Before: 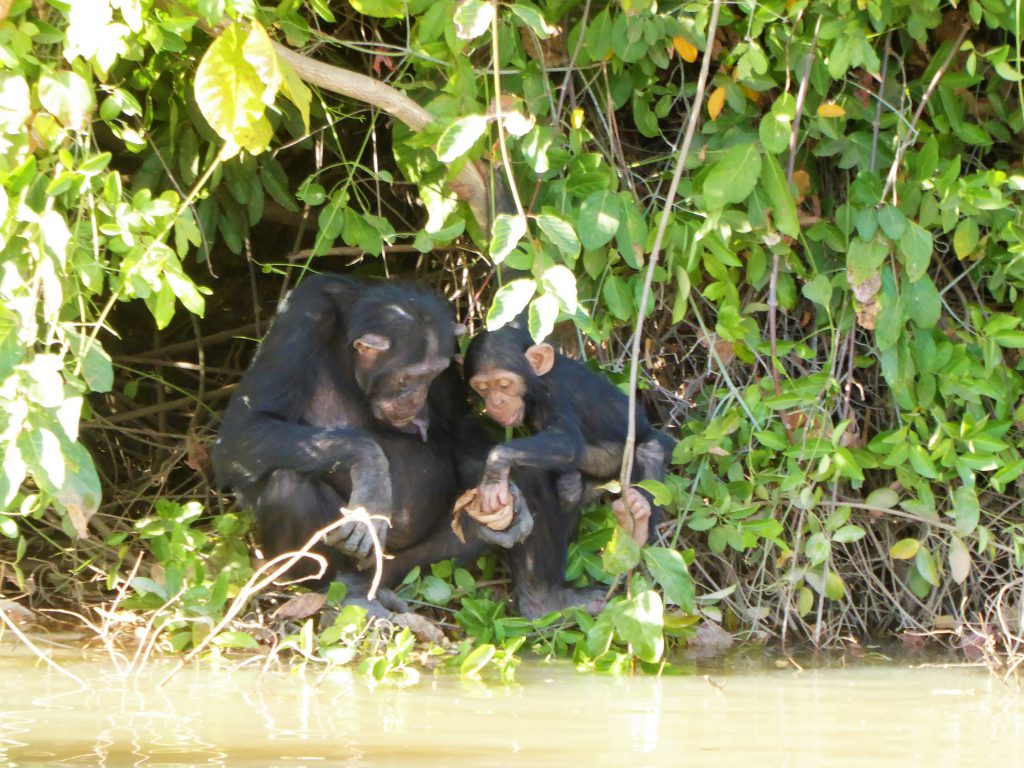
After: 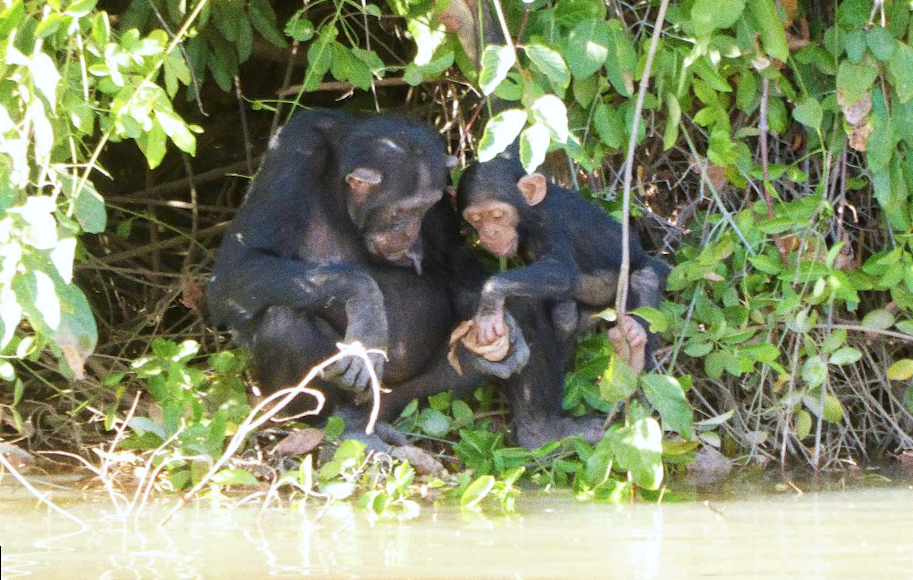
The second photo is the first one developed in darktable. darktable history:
crop: top 20.916%, right 9.437%, bottom 0.316%
color calibration: illuminant as shot in camera, x 0.358, y 0.373, temperature 4628.91 K
rotate and perspective: rotation -1.42°, crop left 0.016, crop right 0.984, crop top 0.035, crop bottom 0.965
grain: coarseness 11.82 ISO, strength 36.67%, mid-tones bias 74.17%
